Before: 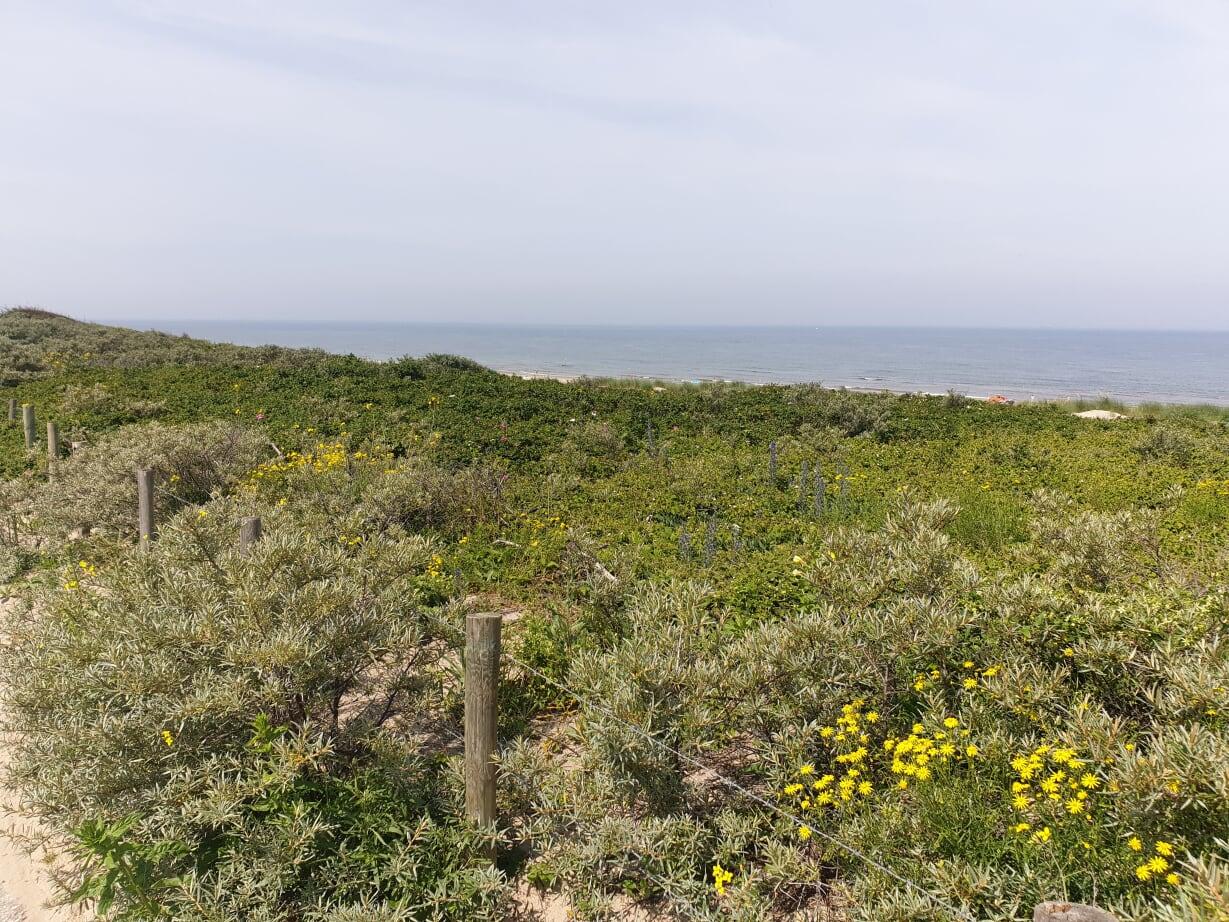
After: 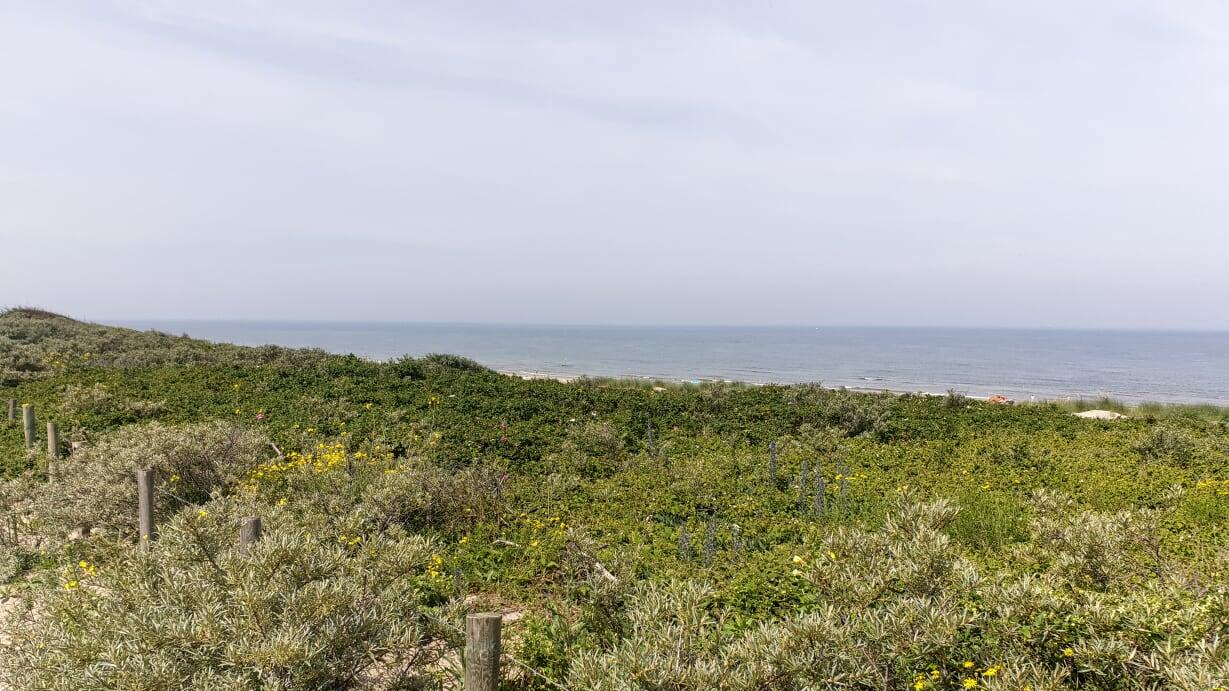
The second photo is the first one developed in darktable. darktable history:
local contrast: on, module defaults
crop: bottom 24.991%
